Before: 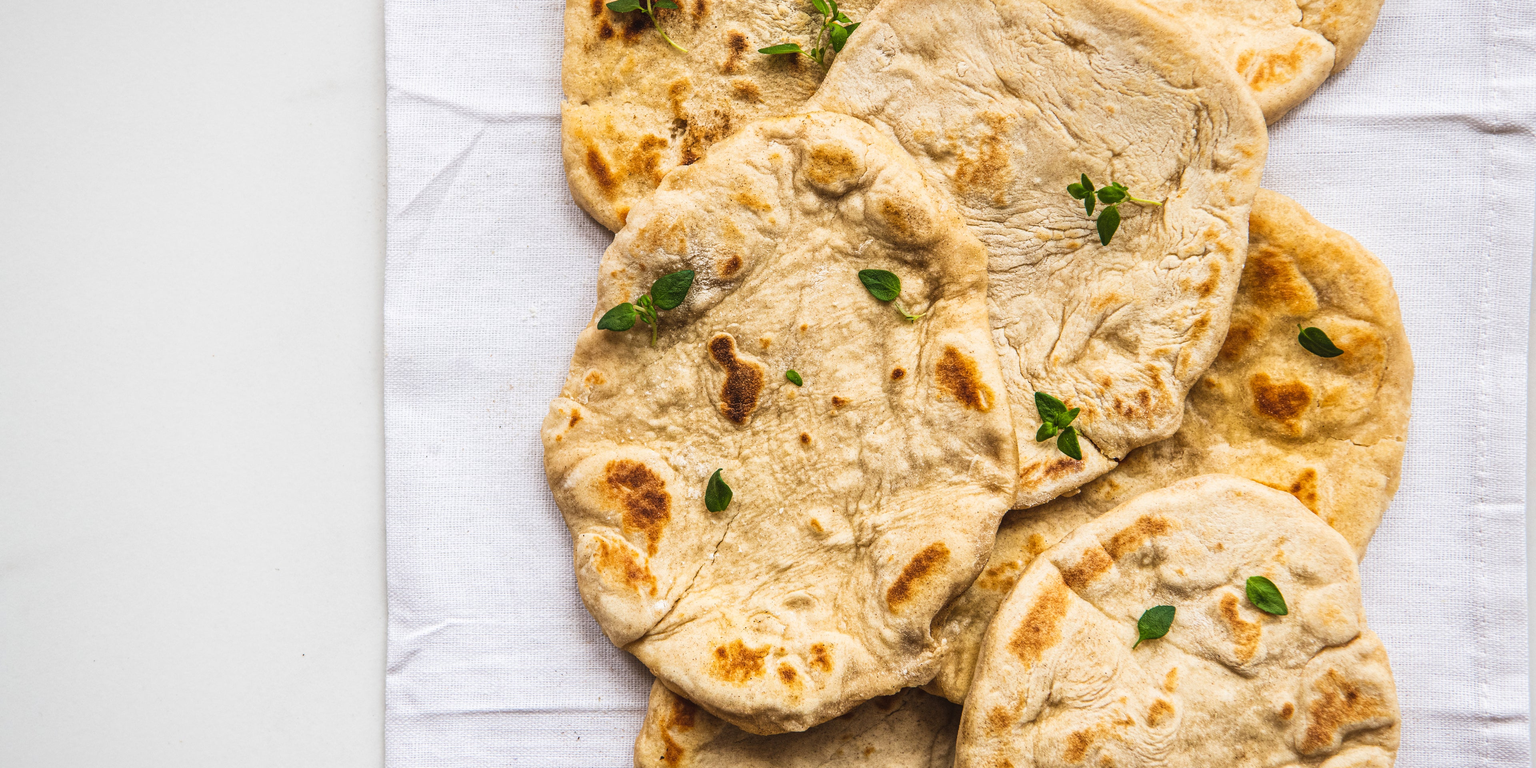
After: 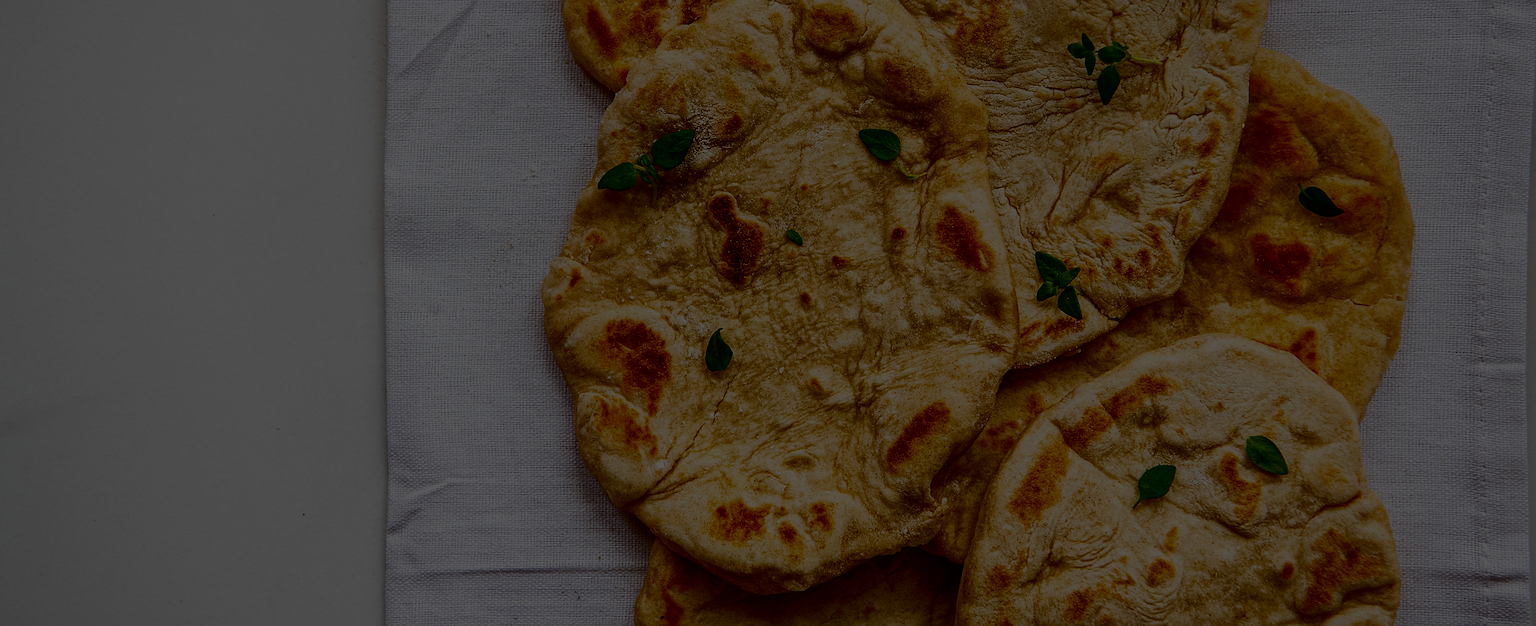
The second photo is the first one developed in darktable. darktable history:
crop and rotate: top 18.352%
contrast brightness saturation: contrast 0.221, brightness -0.187, saturation 0.232
sharpen: on, module defaults
exposure: exposure -2.391 EV, compensate exposure bias true, compensate highlight preservation false
